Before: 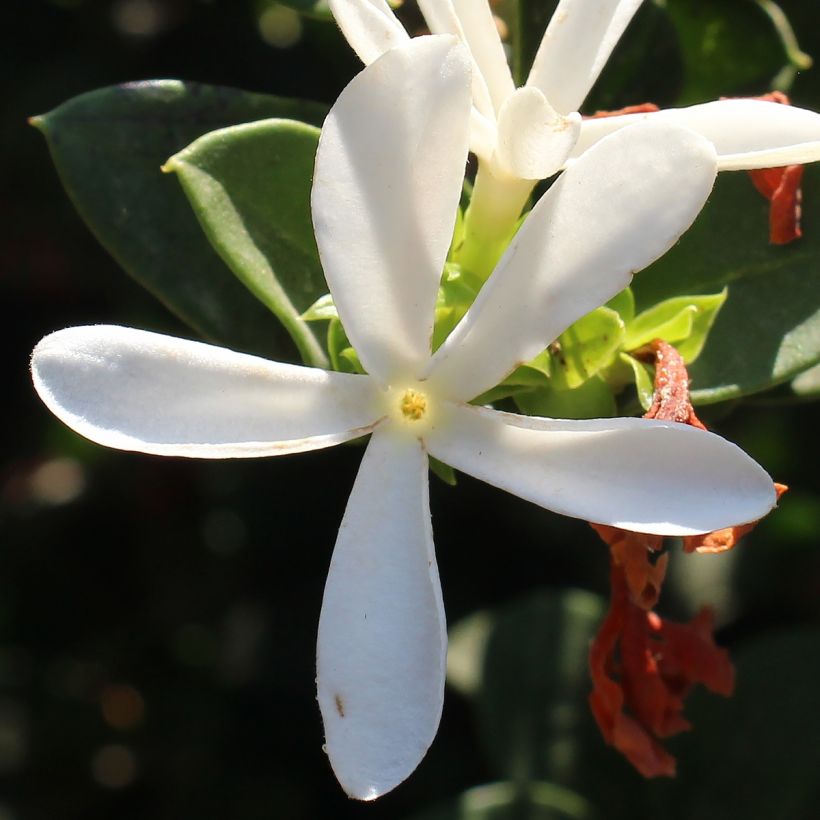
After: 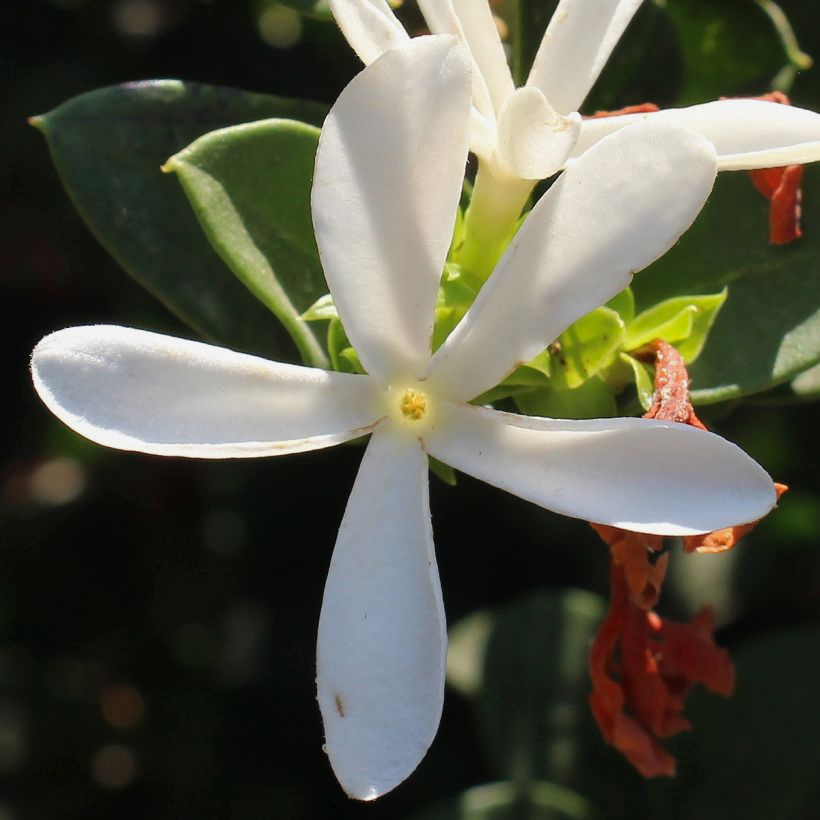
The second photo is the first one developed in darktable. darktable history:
shadows and highlights: shadows 25.17, white point adjustment -2.85, highlights -30.05
